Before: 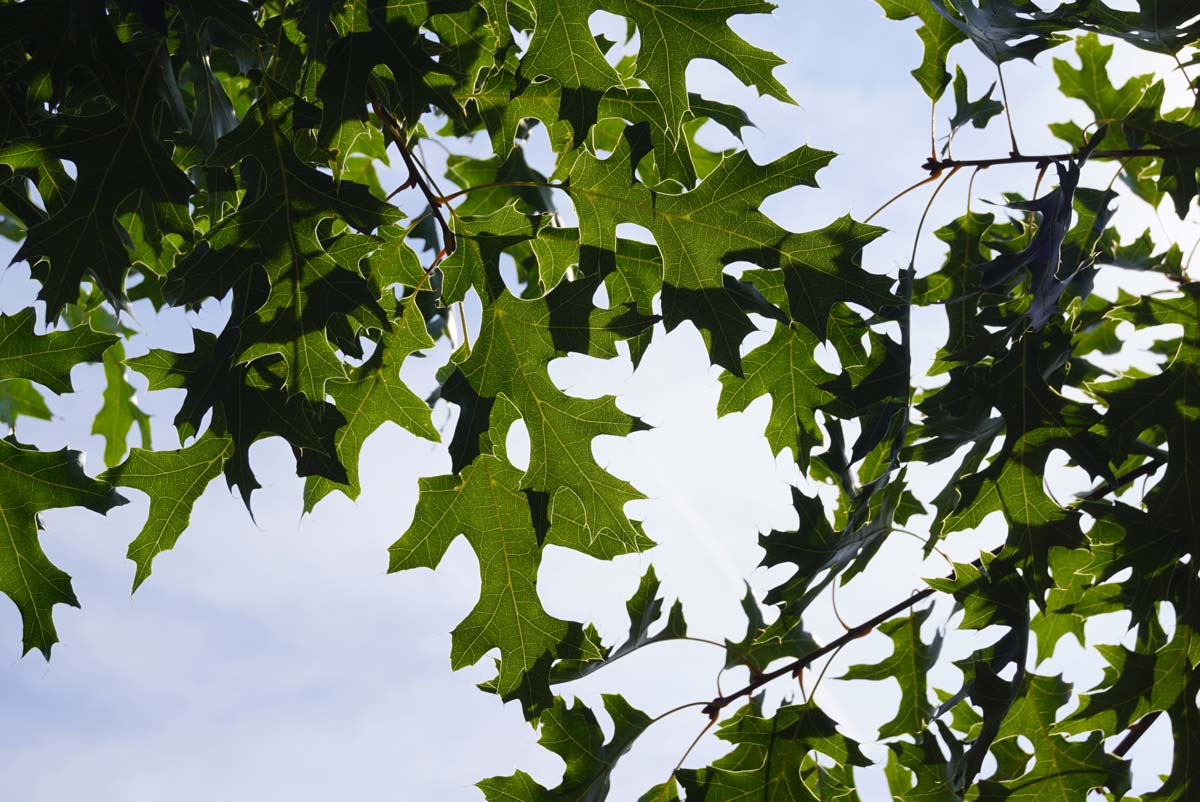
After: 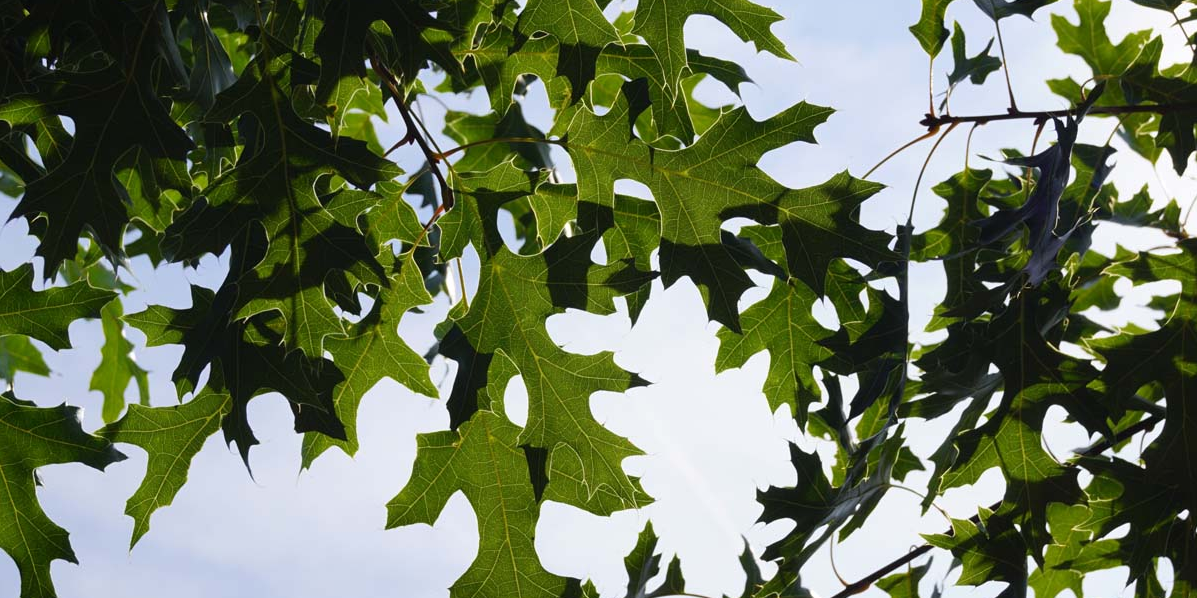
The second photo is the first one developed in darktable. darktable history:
crop: left 0.232%, top 5.487%, bottom 19.867%
